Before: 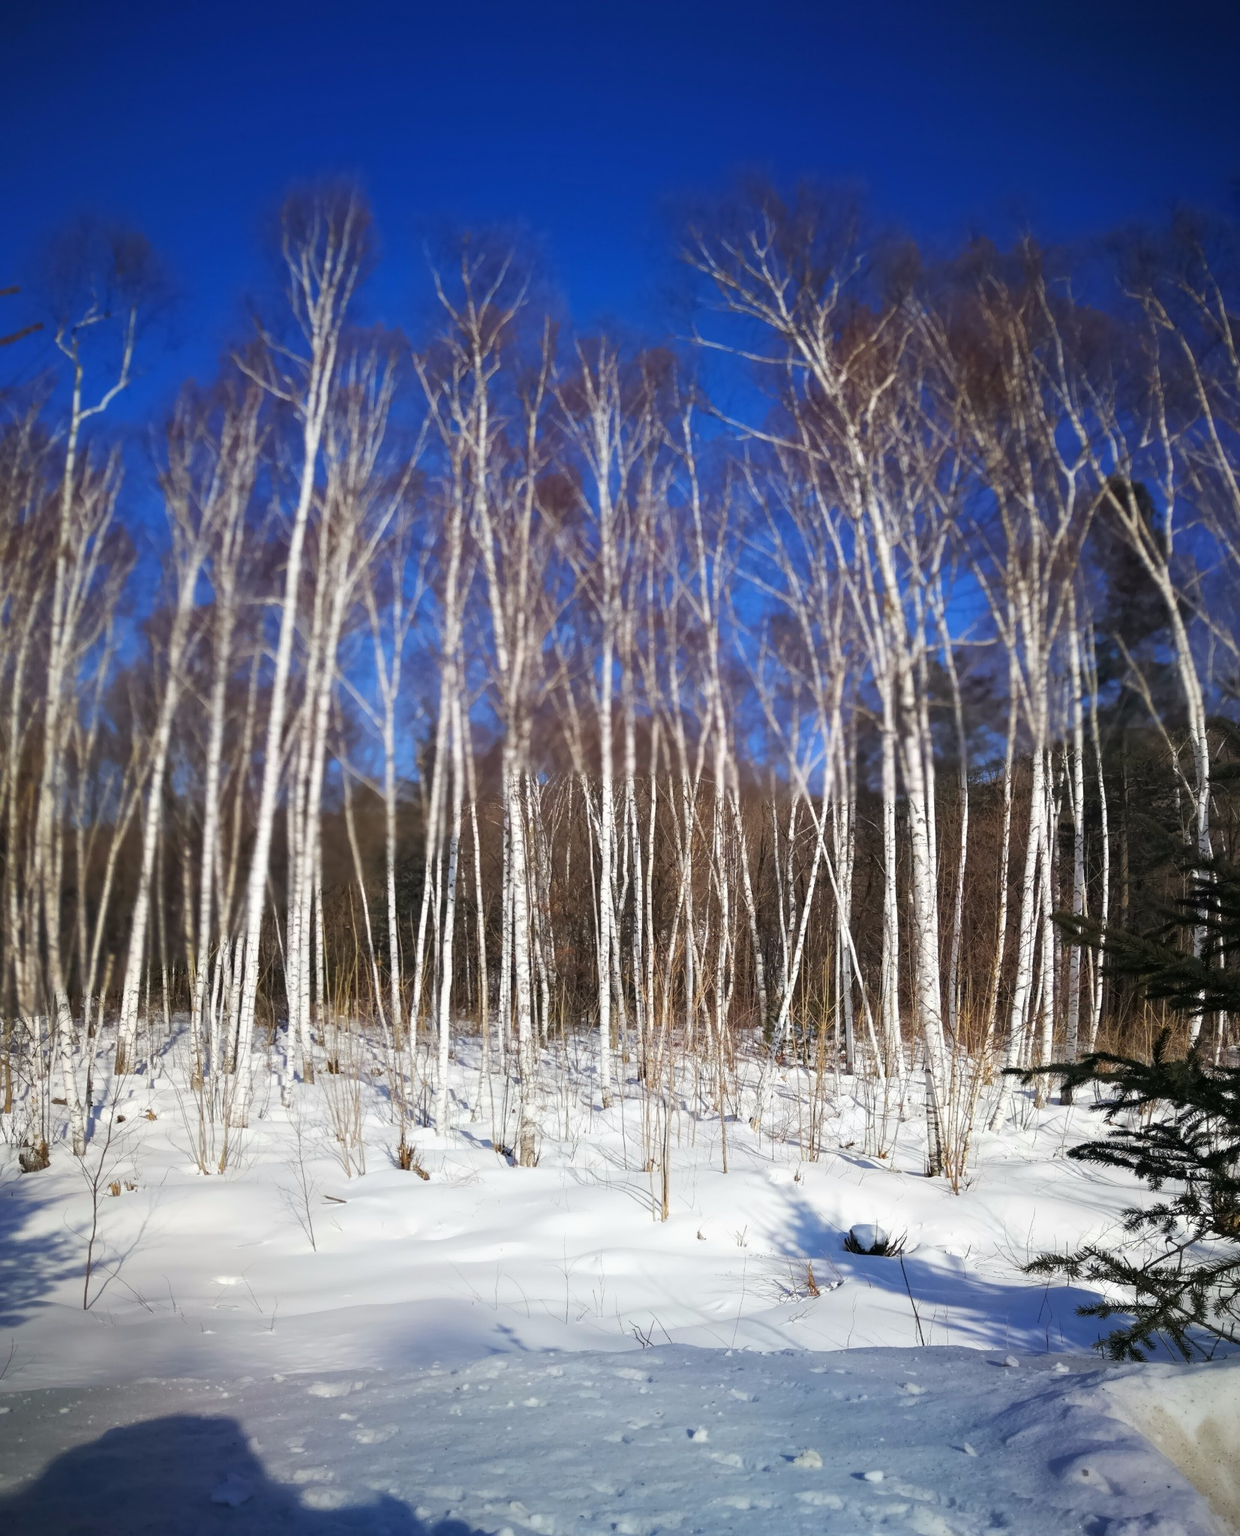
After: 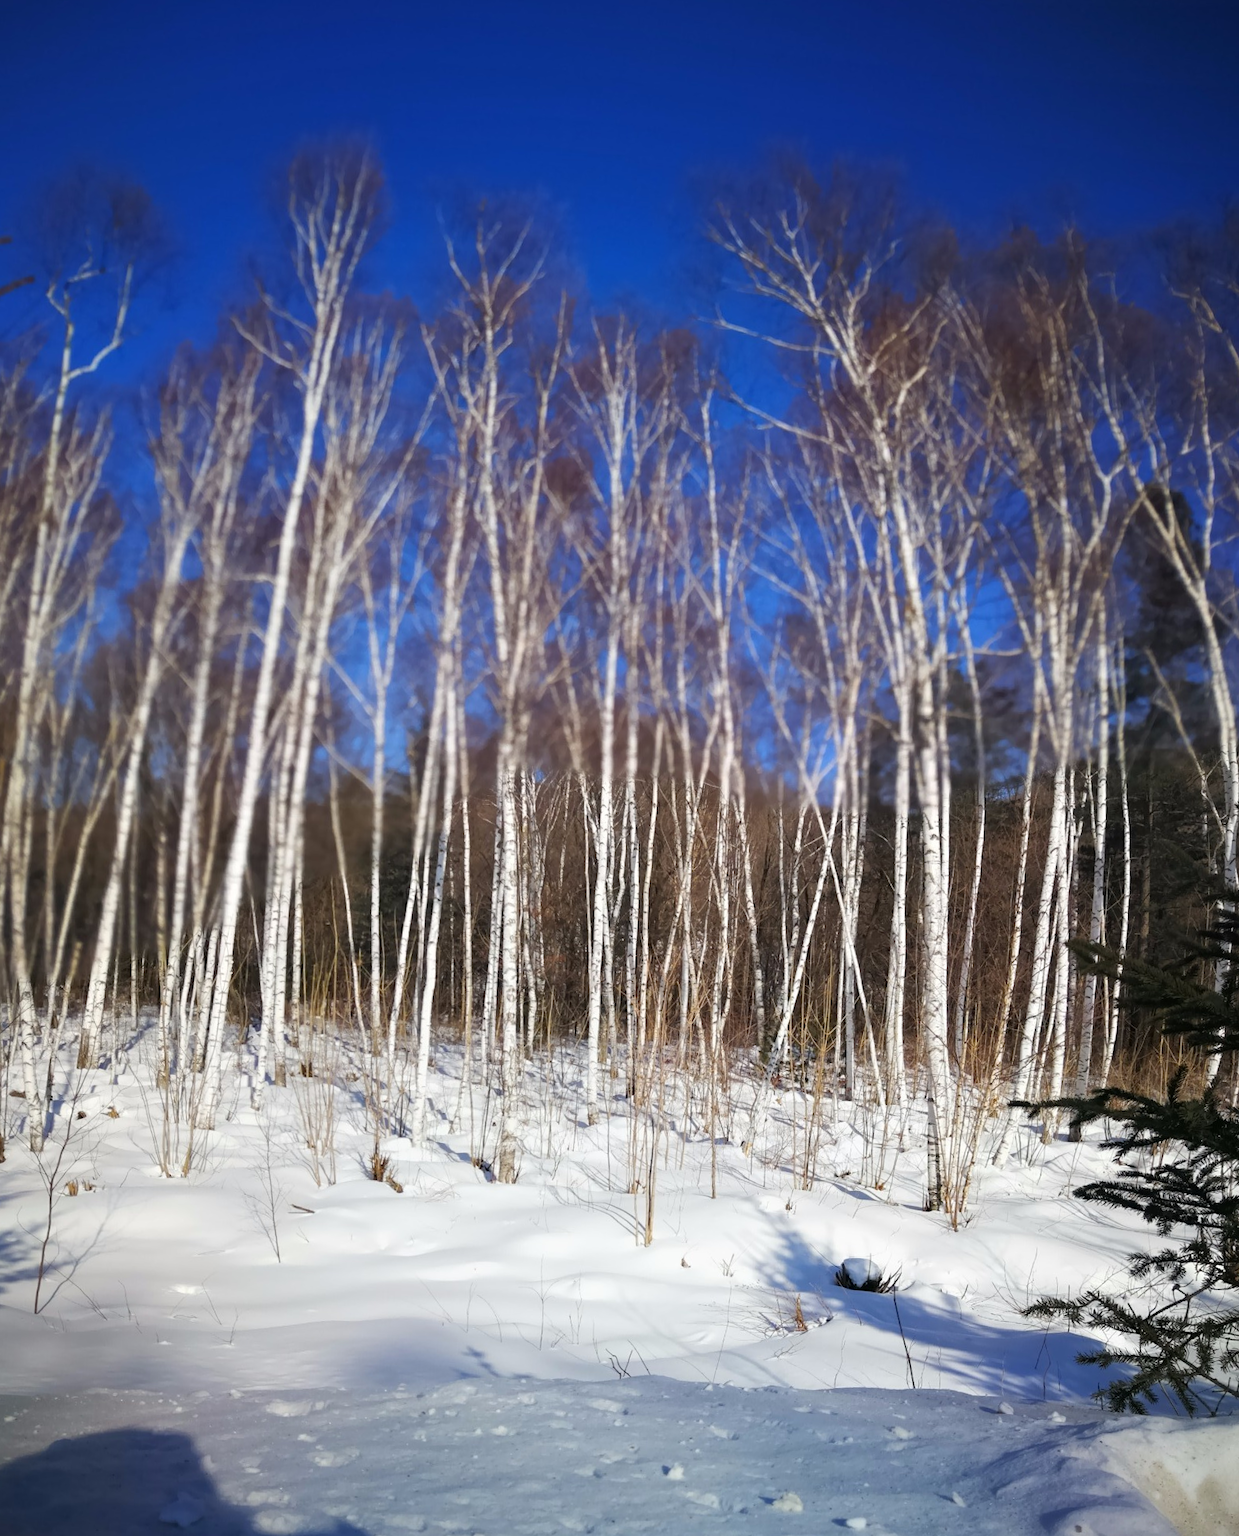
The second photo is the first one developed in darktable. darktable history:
crop and rotate: angle -2.38°
white balance: red 1, blue 1
